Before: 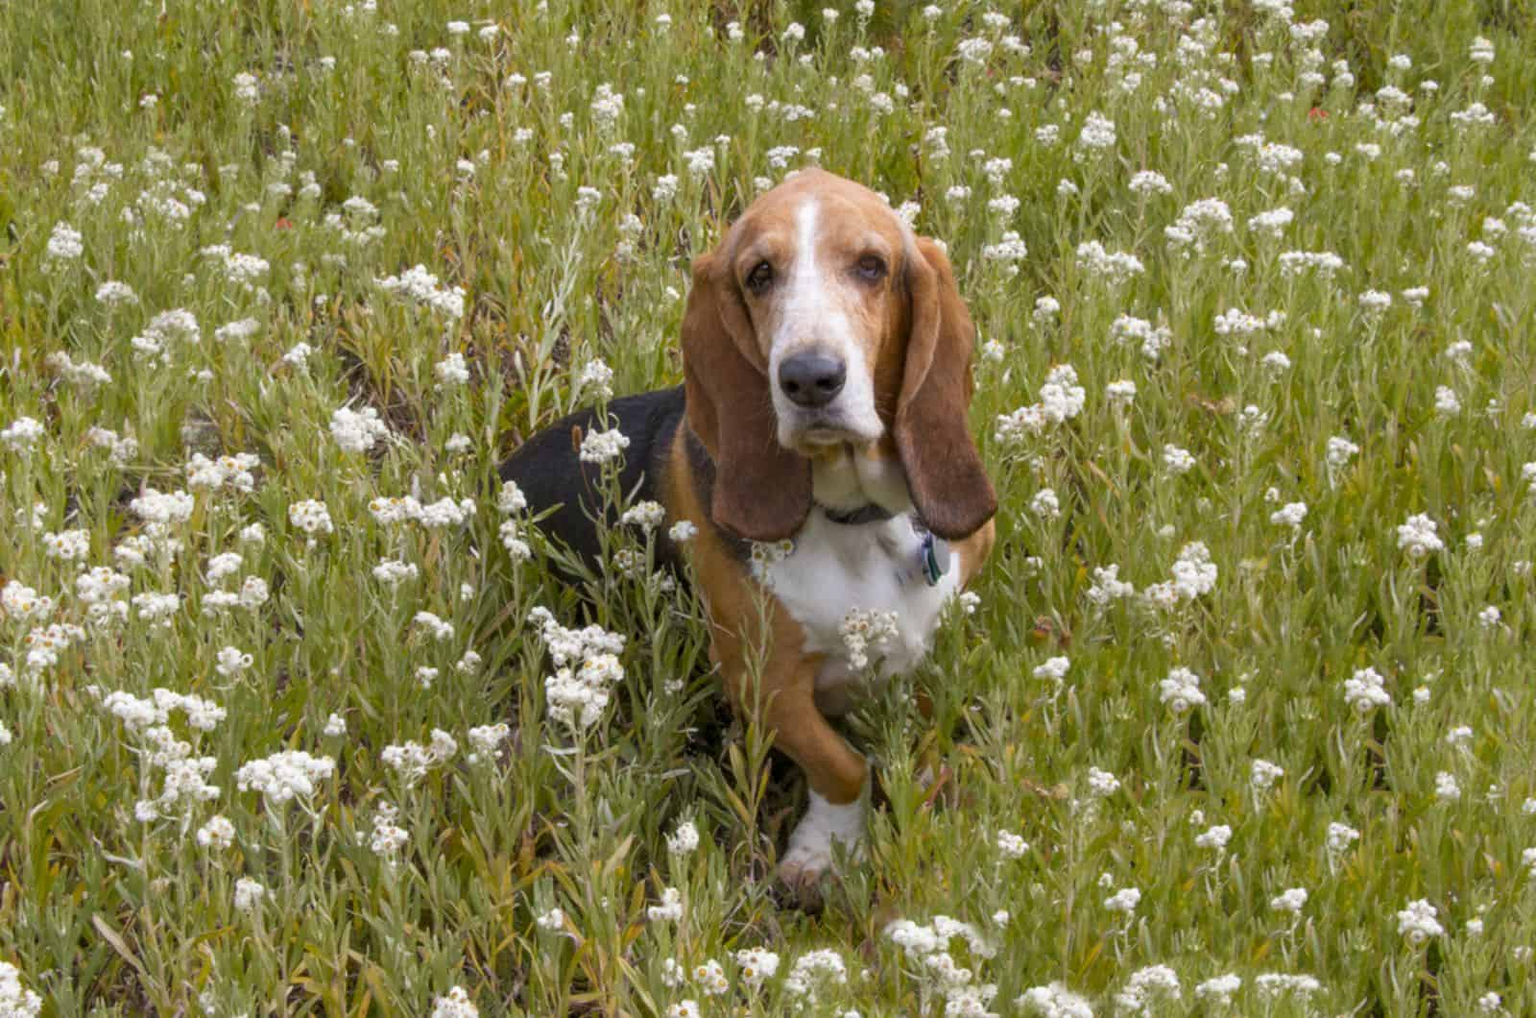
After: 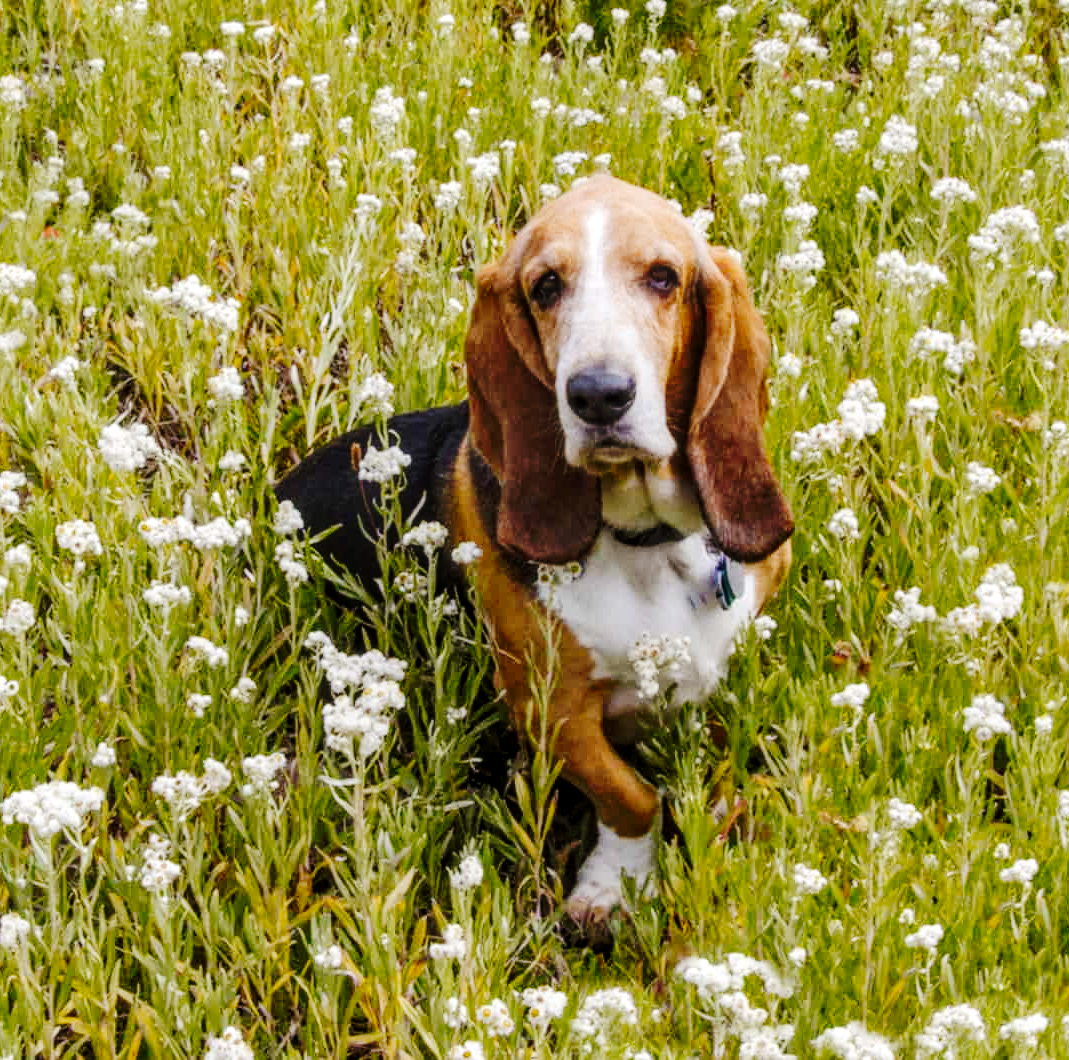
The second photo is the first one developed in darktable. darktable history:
local contrast: on, module defaults
tone curve: curves: ch0 [(0, 0) (0.003, 0.003) (0.011, 0.009) (0.025, 0.018) (0.044, 0.027) (0.069, 0.034) (0.1, 0.043) (0.136, 0.056) (0.177, 0.084) (0.224, 0.138) (0.277, 0.203) (0.335, 0.329) (0.399, 0.451) (0.468, 0.572) (0.543, 0.671) (0.623, 0.754) (0.709, 0.821) (0.801, 0.88) (0.898, 0.938) (1, 1)], preserve colors none
crop: left 15.372%, right 17.76%
